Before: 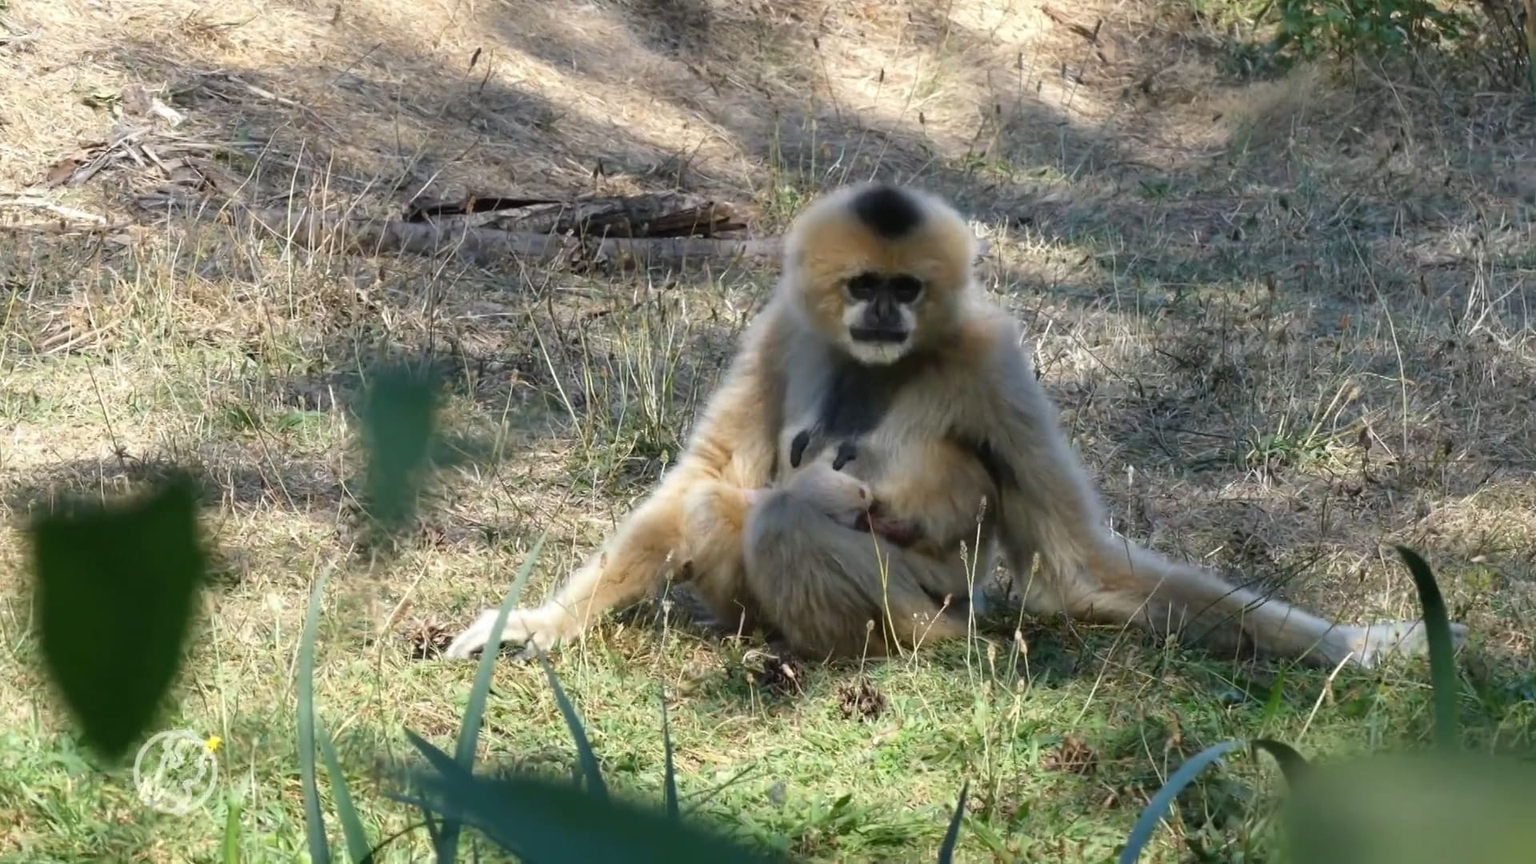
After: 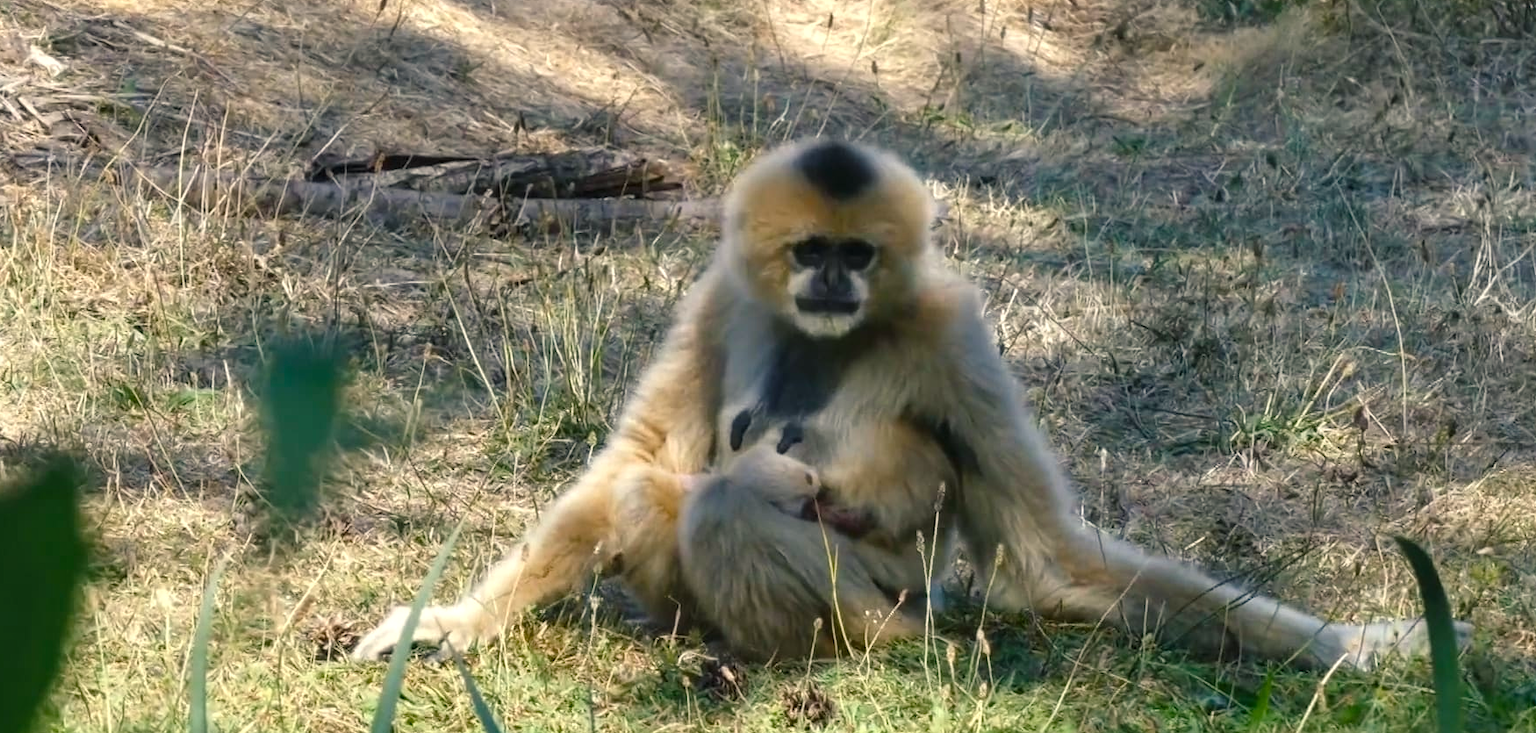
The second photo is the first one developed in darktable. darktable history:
local contrast: on, module defaults
crop: left 8.155%, top 6.611%, bottom 15.385%
color balance rgb: shadows lift › chroma 2%, shadows lift › hue 219.6°, power › hue 313.2°, highlights gain › chroma 3%, highlights gain › hue 75.6°, global offset › luminance 0.5%, perceptual saturation grading › global saturation 15.33%, perceptual saturation grading › highlights -19.33%, perceptual saturation grading › shadows 20%, global vibrance 20%
